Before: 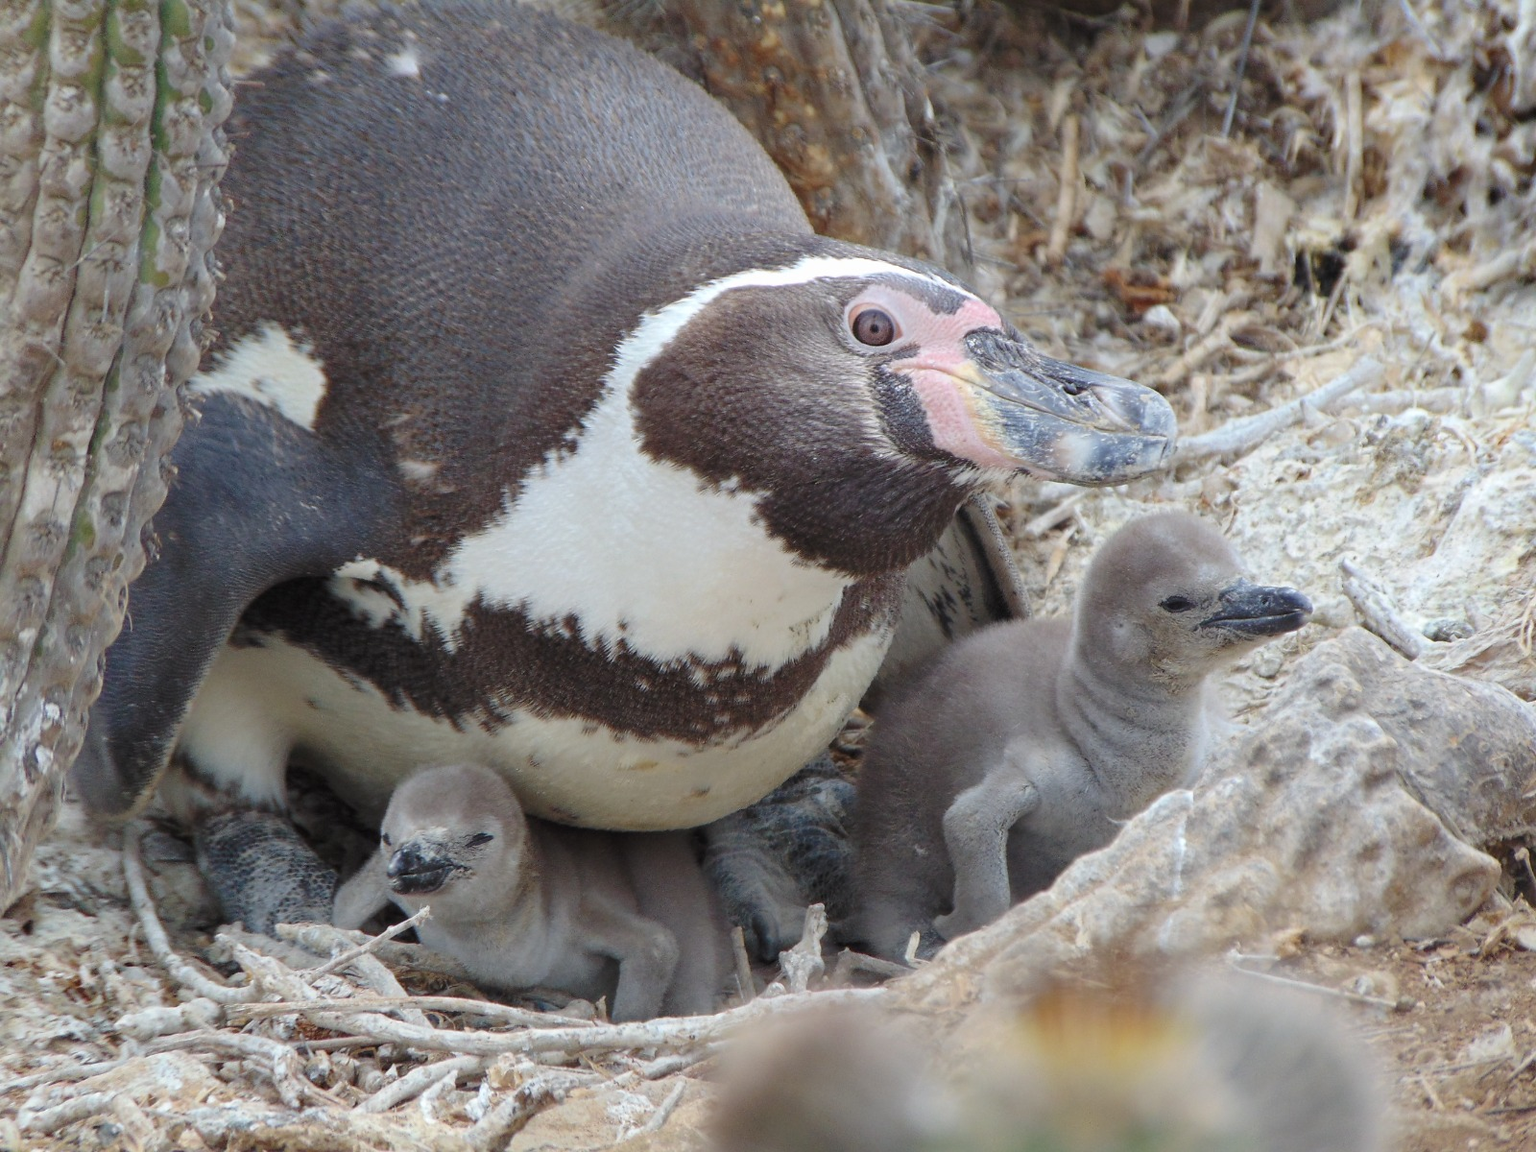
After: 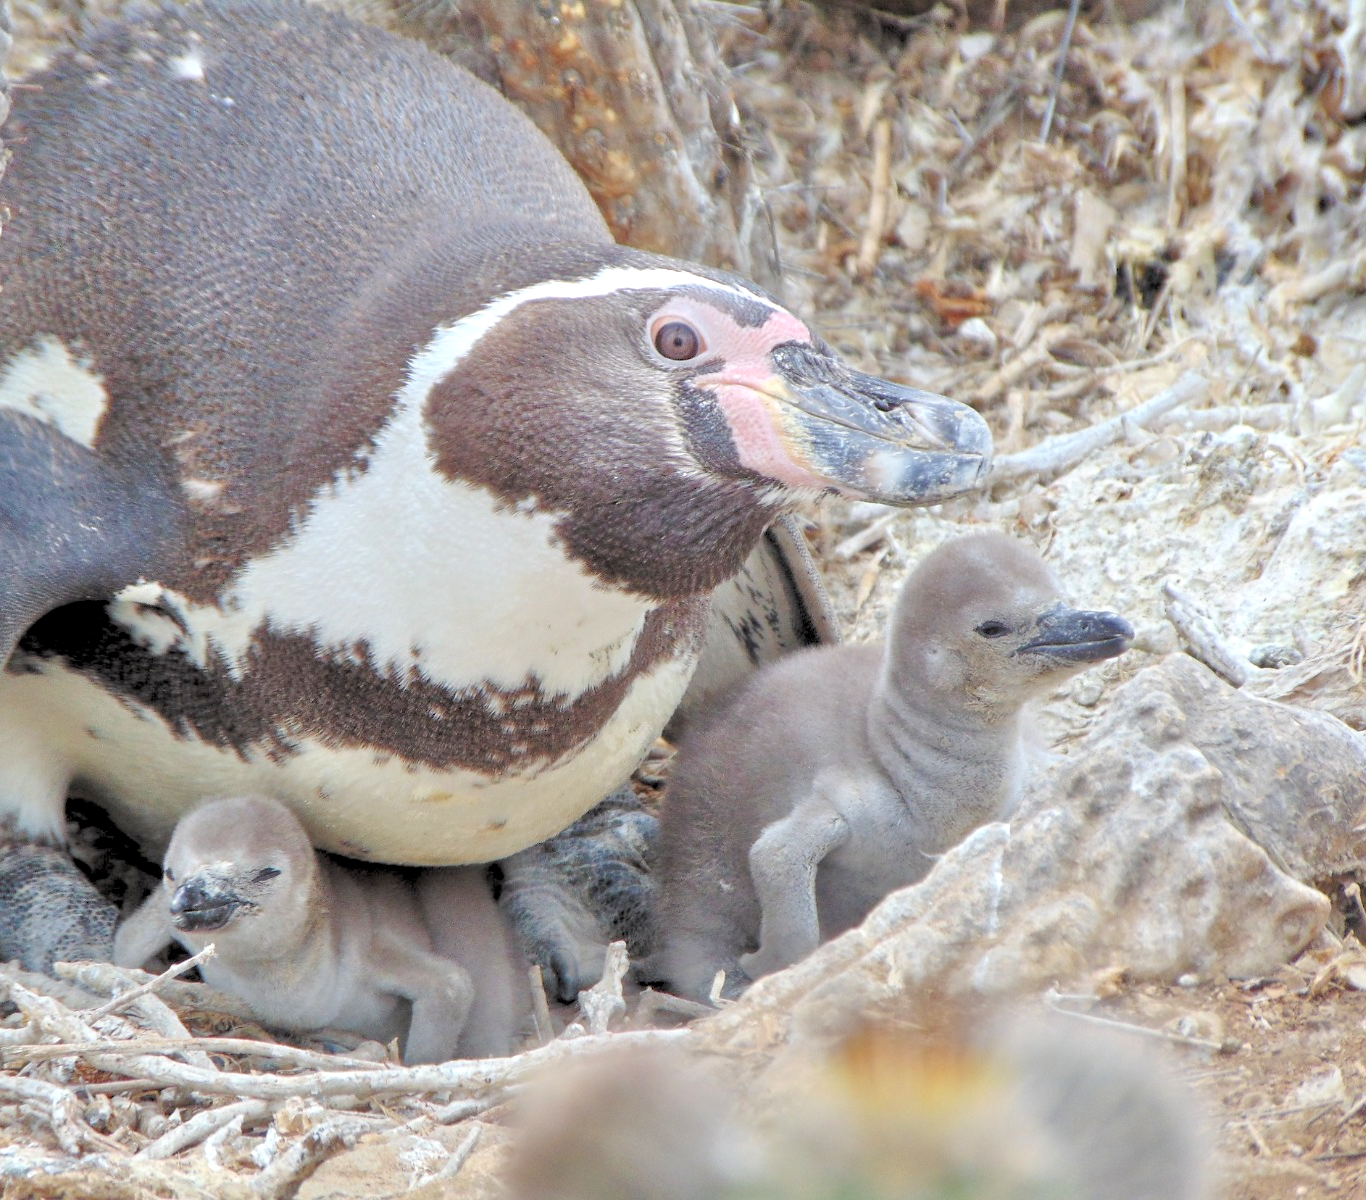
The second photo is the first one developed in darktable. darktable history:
rgb levels: levels [[0.013, 0.434, 0.89], [0, 0.5, 1], [0, 0.5, 1]]
crop and rotate: left 14.584%
tone equalizer: -7 EV 0.15 EV, -6 EV 0.6 EV, -5 EV 1.15 EV, -4 EV 1.33 EV, -3 EV 1.15 EV, -2 EV 0.6 EV, -1 EV 0.15 EV, mask exposure compensation -0.5 EV
